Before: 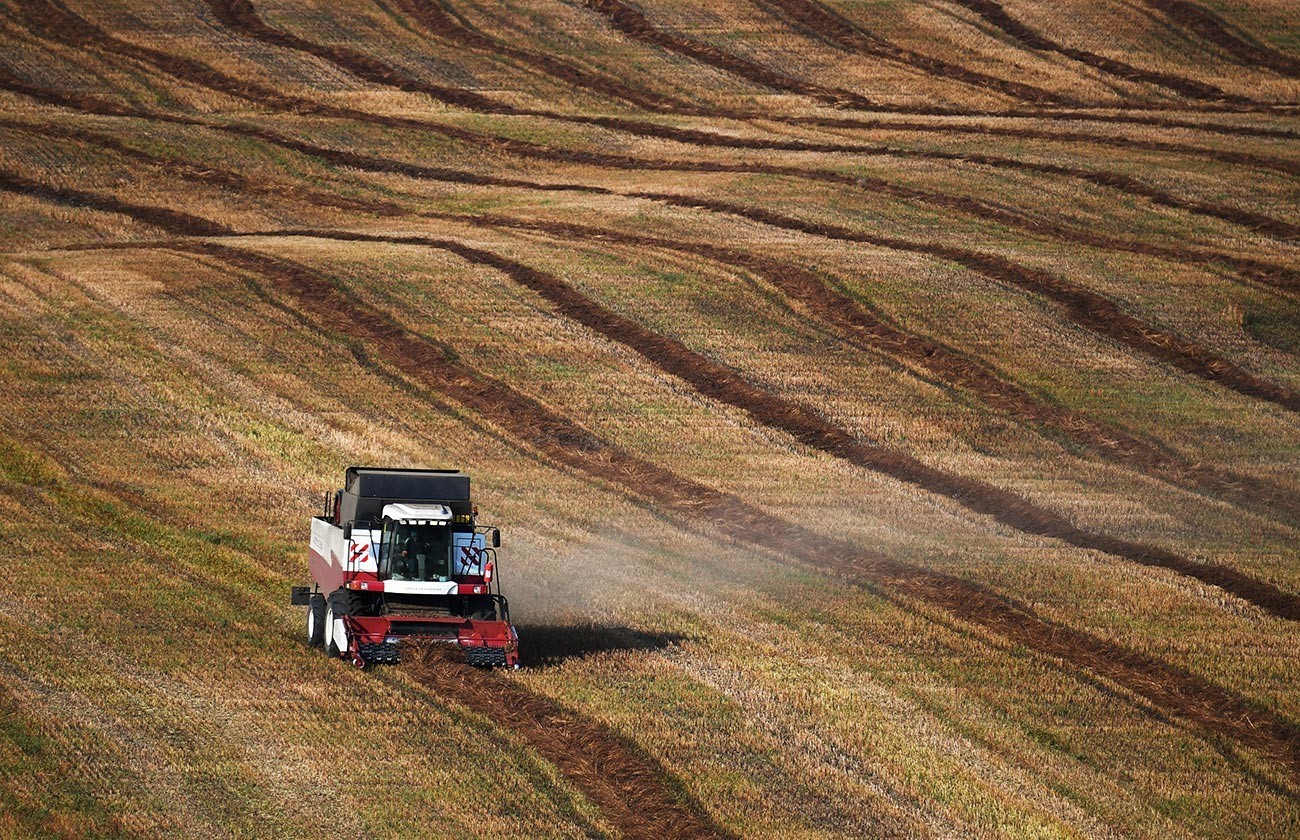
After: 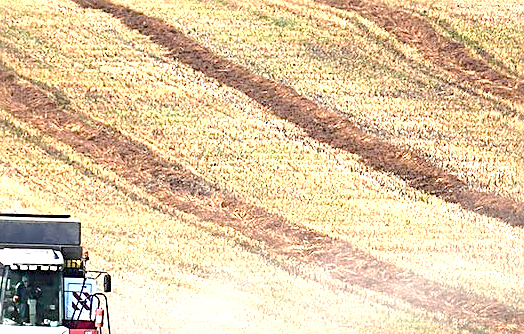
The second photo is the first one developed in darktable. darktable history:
contrast brightness saturation: brightness 0.152
local contrast: highlights 102%, shadows 101%, detail 120%, midtone range 0.2
crop: left 29.946%, top 30.358%, right 29.737%, bottom 29.798%
sharpen: on, module defaults
exposure: exposure 2.014 EV, compensate highlight preservation false
shadows and highlights: shadows 32.18, highlights -31.37, soften with gaussian
tone curve: curves: ch0 [(0, 0) (0.003, 0.001) (0.011, 0.008) (0.025, 0.015) (0.044, 0.025) (0.069, 0.037) (0.1, 0.056) (0.136, 0.091) (0.177, 0.157) (0.224, 0.231) (0.277, 0.319) (0.335, 0.4) (0.399, 0.493) (0.468, 0.571) (0.543, 0.645) (0.623, 0.706) (0.709, 0.77) (0.801, 0.838) (0.898, 0.918) (1, 1)], preserve colors none
